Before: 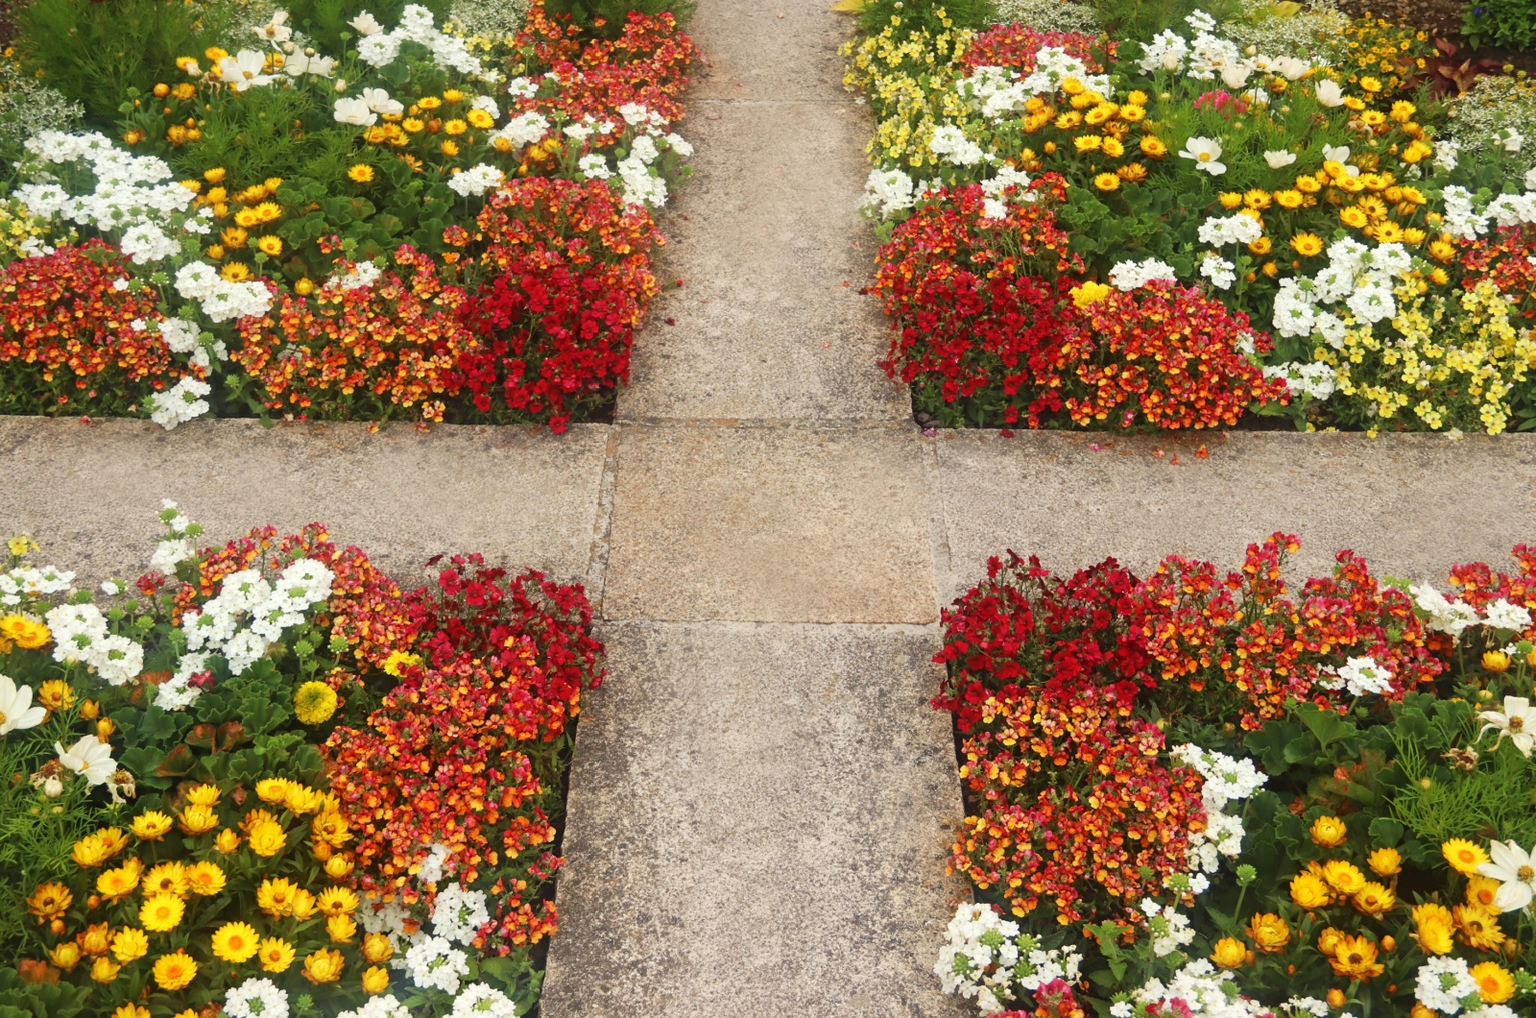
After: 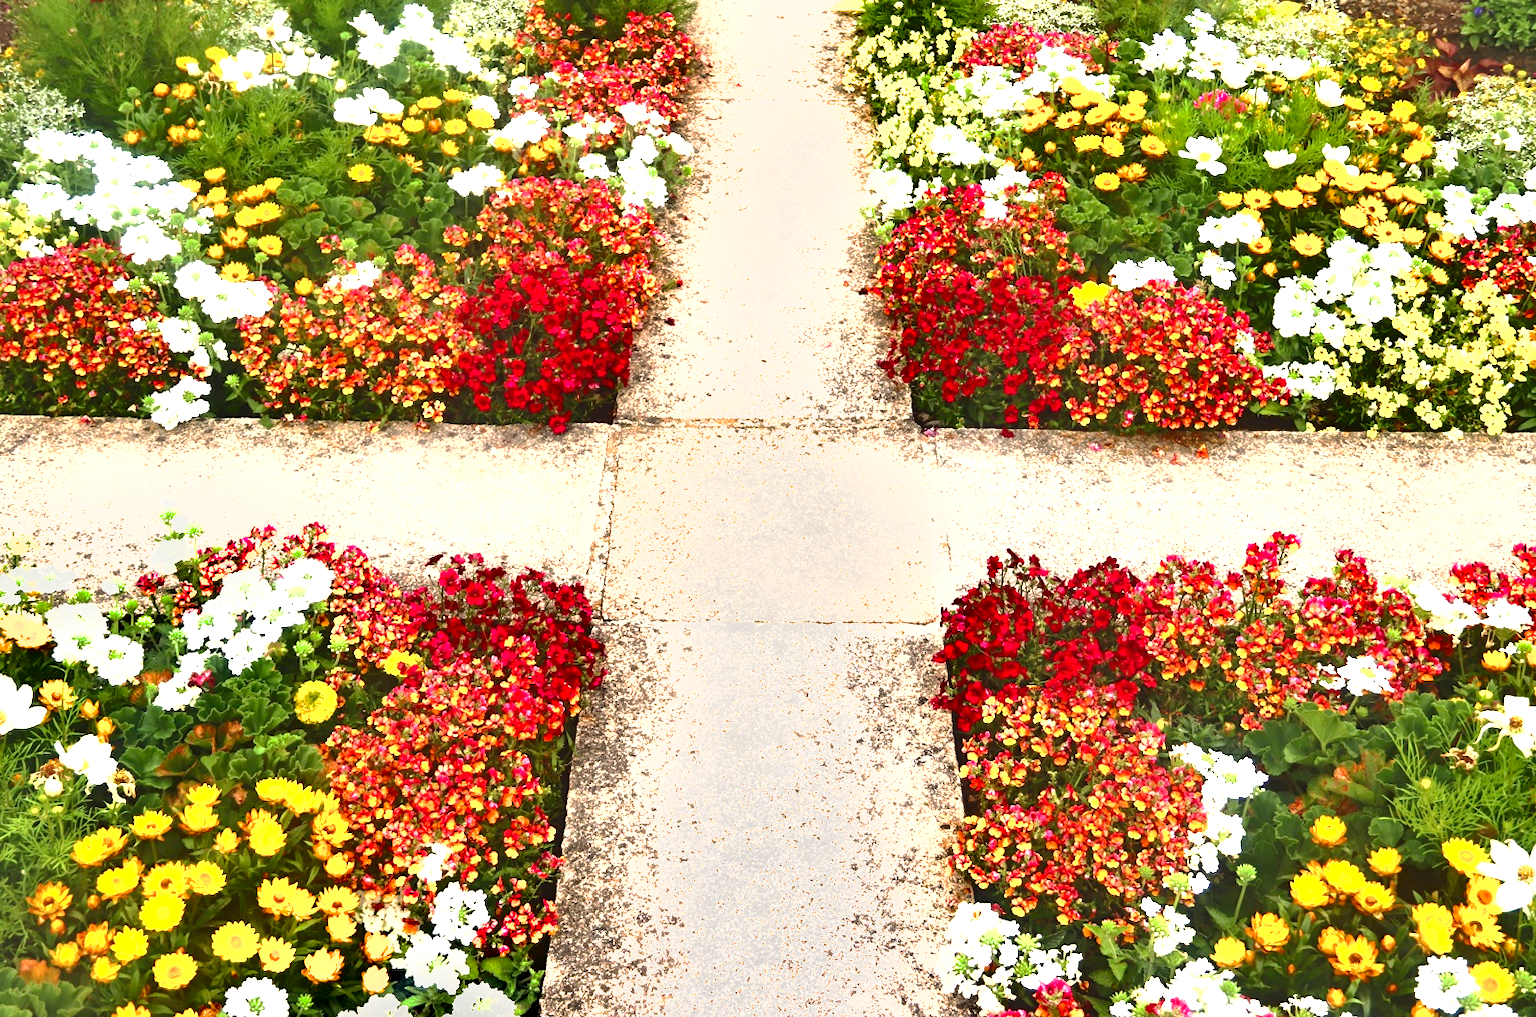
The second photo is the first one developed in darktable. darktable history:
exposure: black level correction 0.001, exposure 1.658 EV, compensate exposure bias true, compensate highlight preservation false
base curve: curves: ch0 [(0, 0) (0.235, 0.266) (0.503, 0.496) (0.786, 0.72) (1, 1)], preserve colors none
shadows and highlights: shadows 60.74, soften with gaussian
